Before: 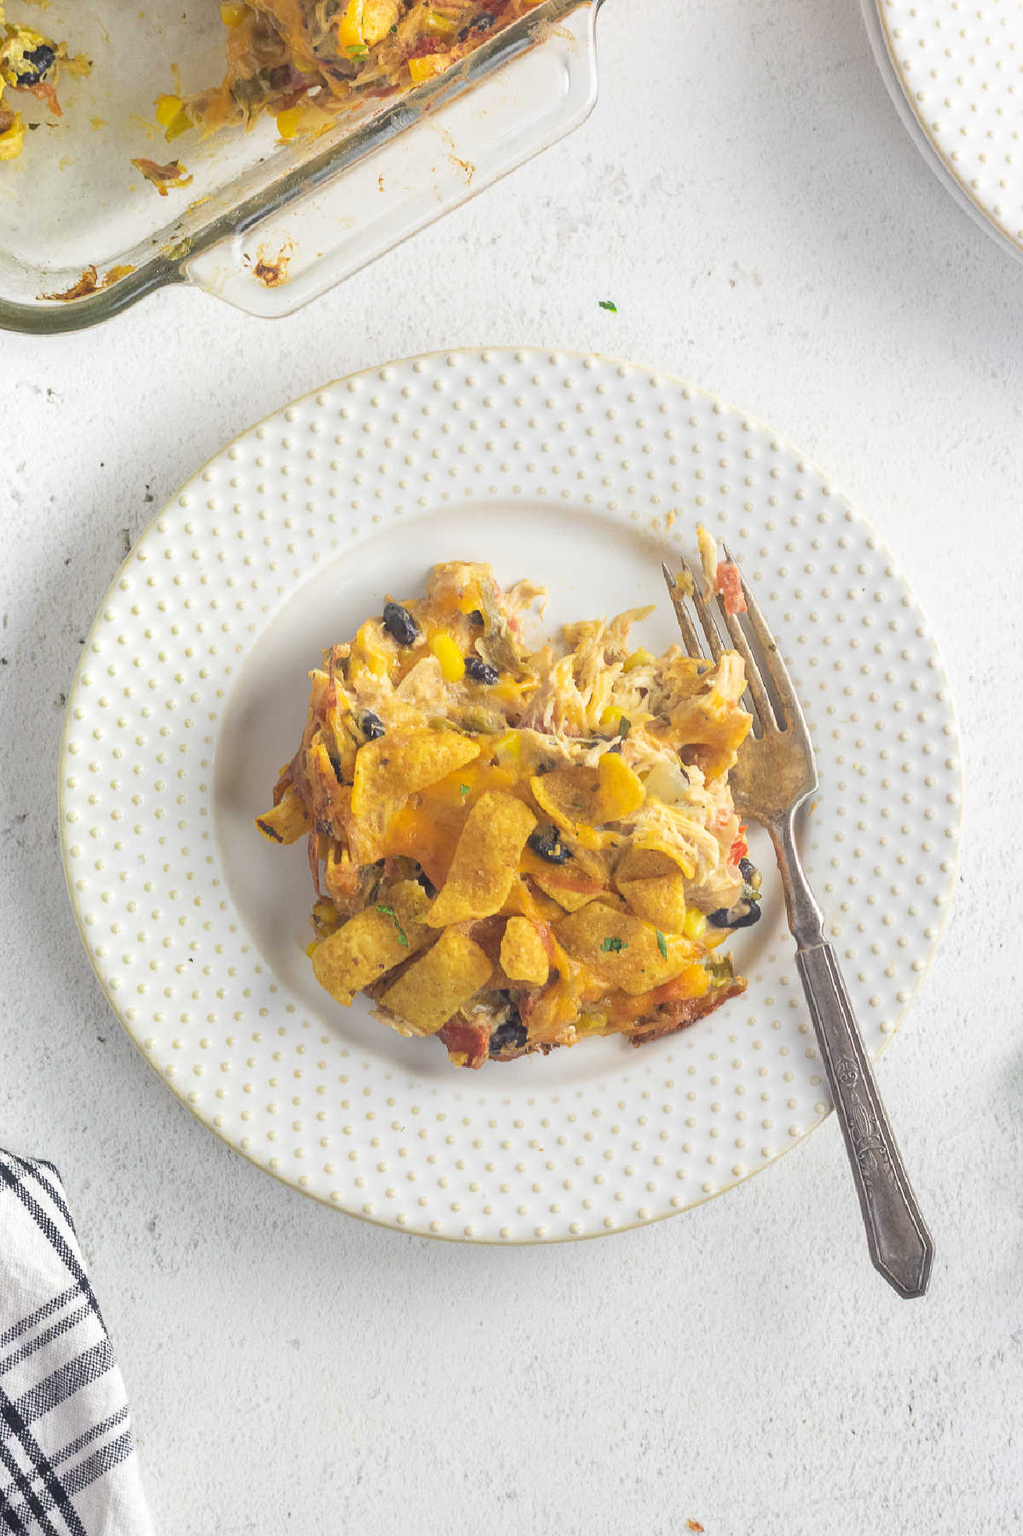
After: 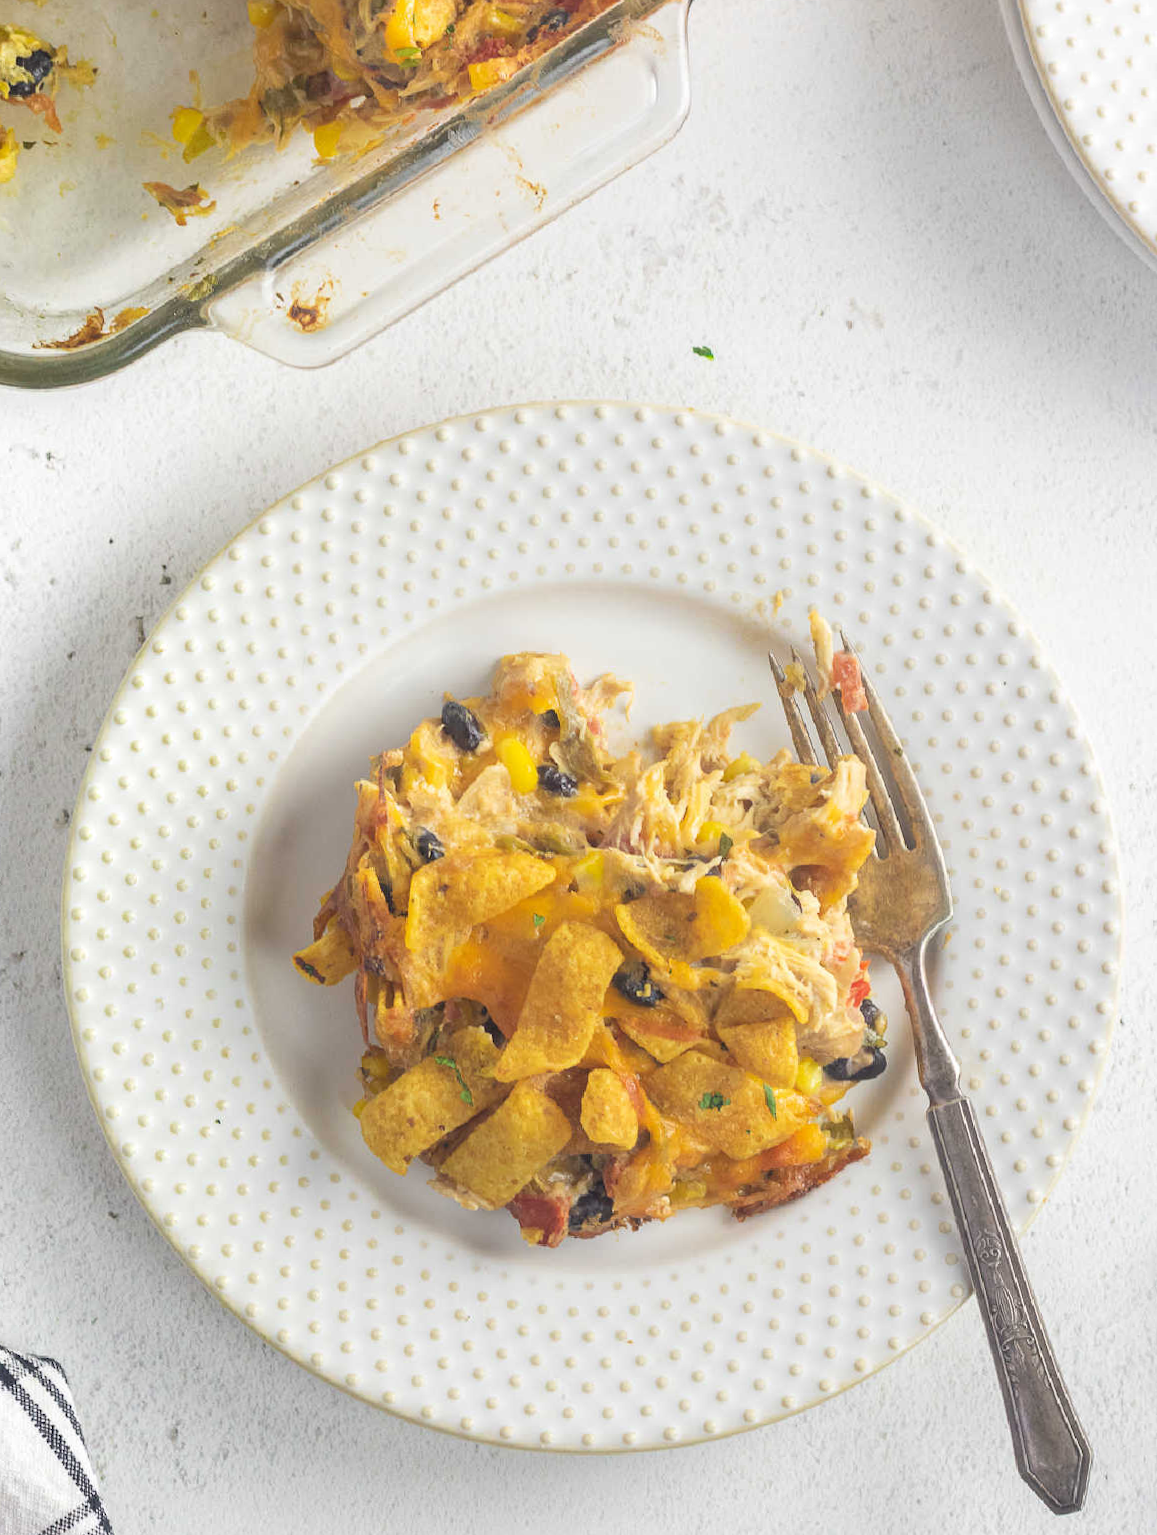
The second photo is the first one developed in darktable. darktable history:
crop and rotate: angle 0.285°, left 0.23%, right 2.598%, bottom 14.129%
